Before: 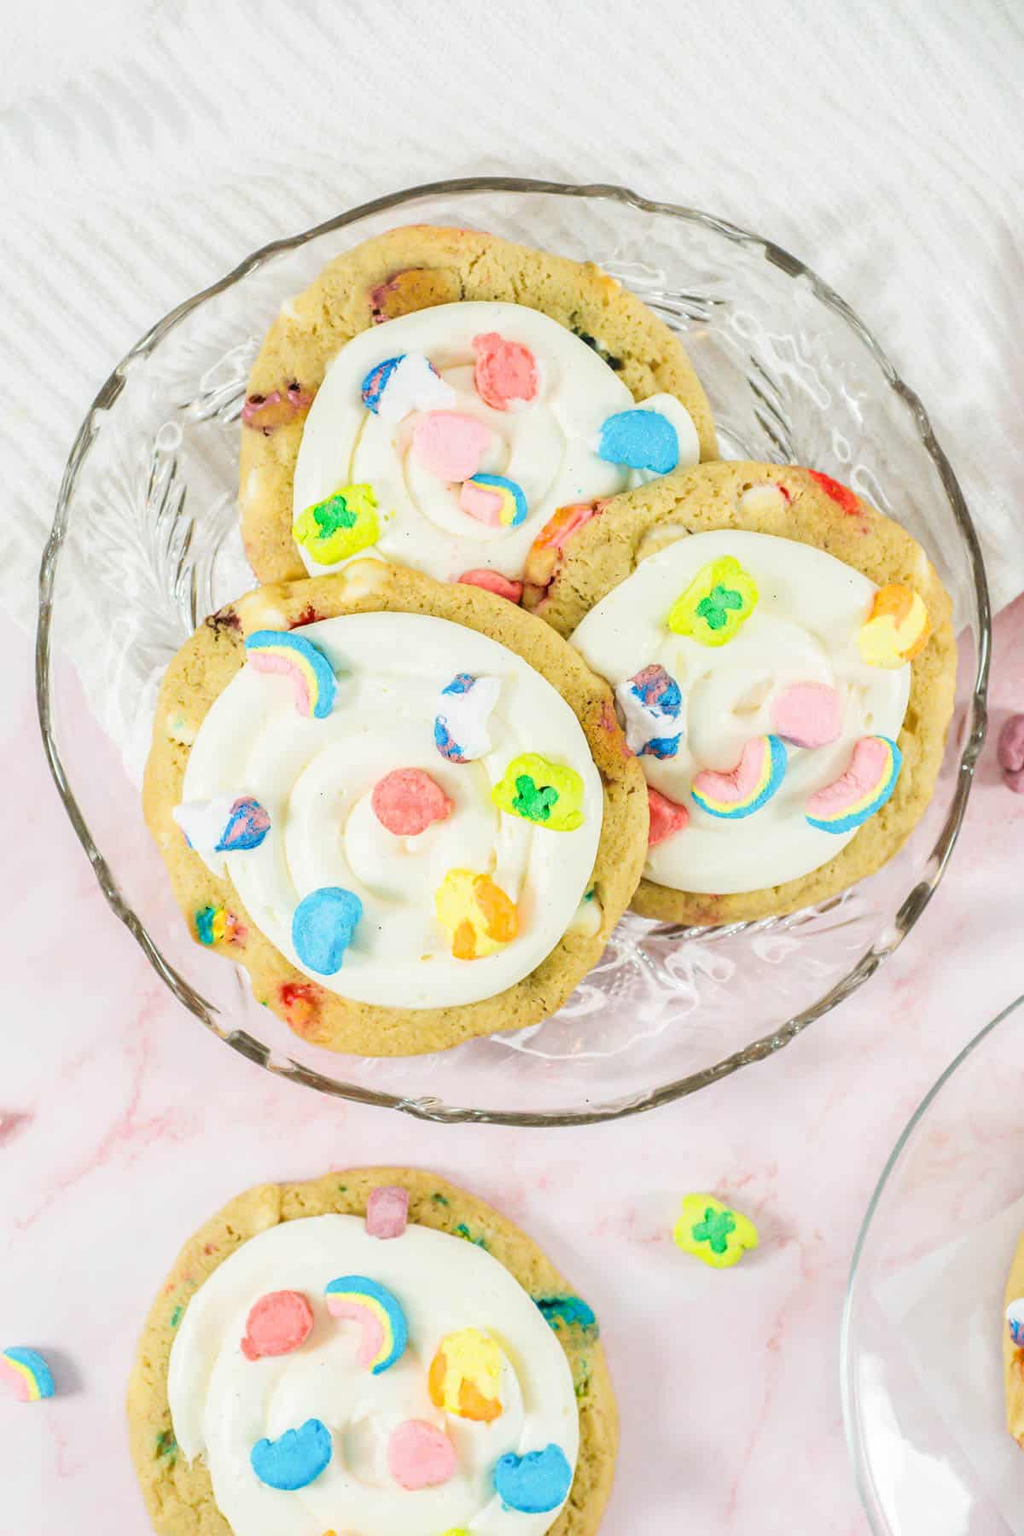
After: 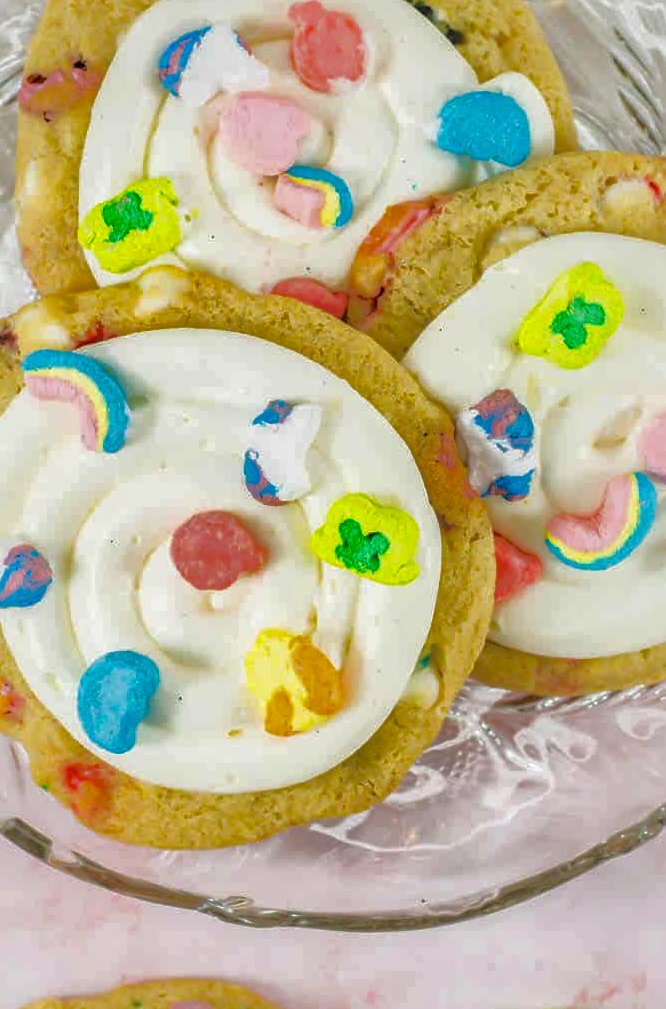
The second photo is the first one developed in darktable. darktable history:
contrast brightness saturation: saturation -0.069
crop and rotate: left 22.137%, top 21.628%, right 22.345%, bottom 22.281%
shadows and highlights: shadows 39.94, highlights -60.1
haze removal: strength 0.291, distance 0.251, compatibility mode true, adaptive false
